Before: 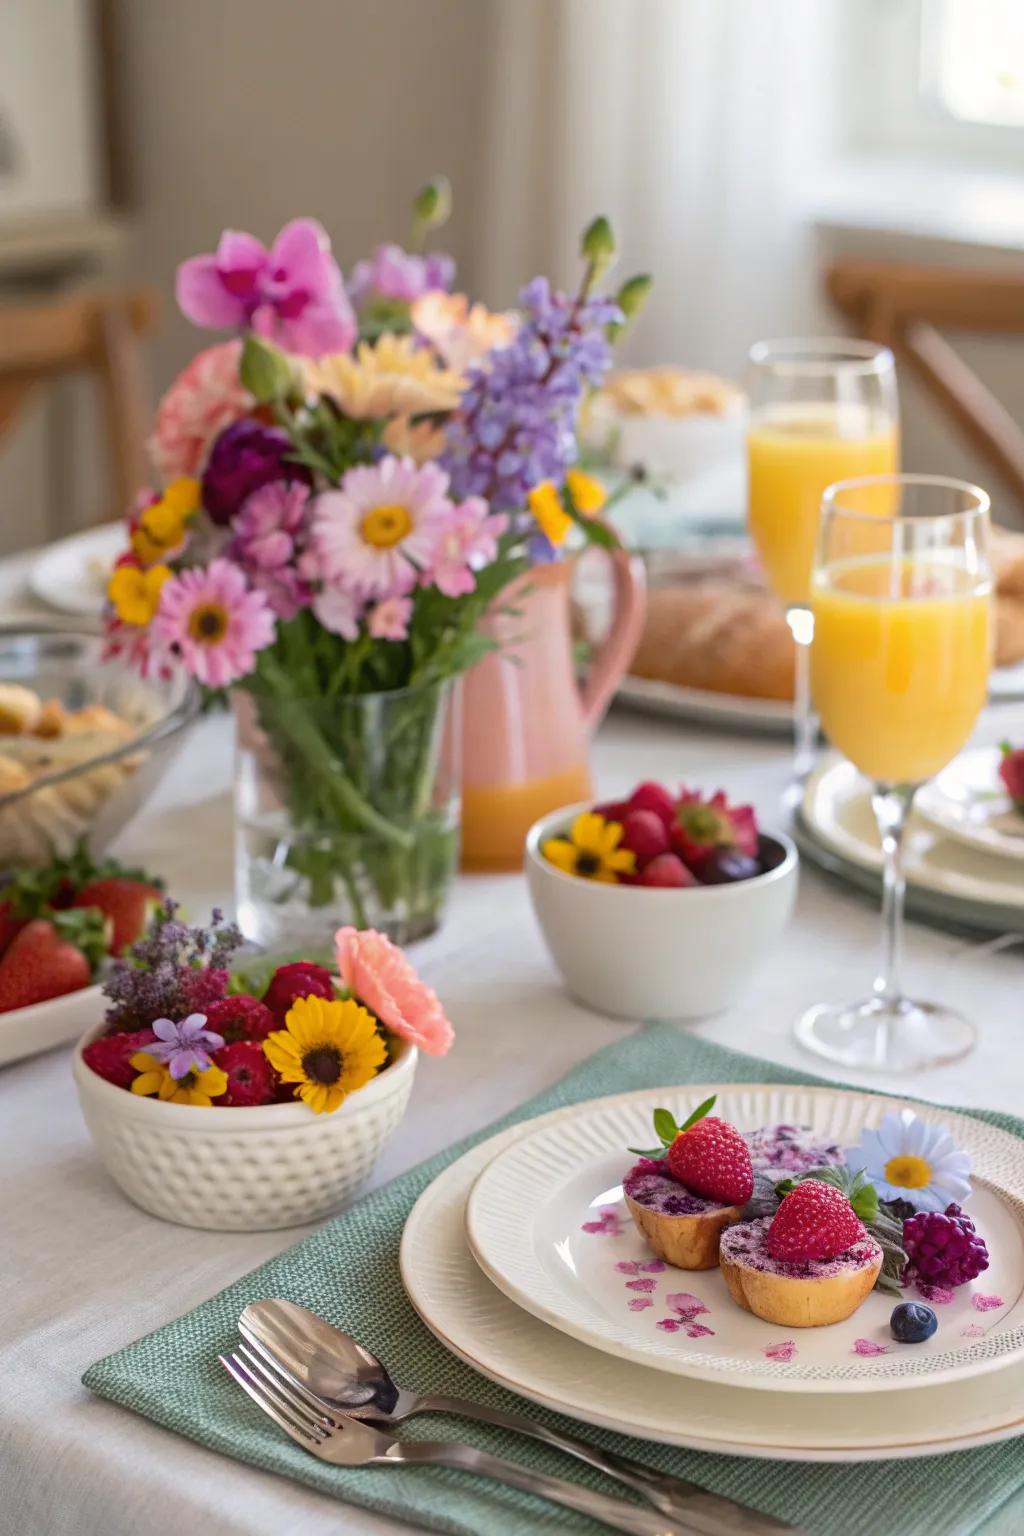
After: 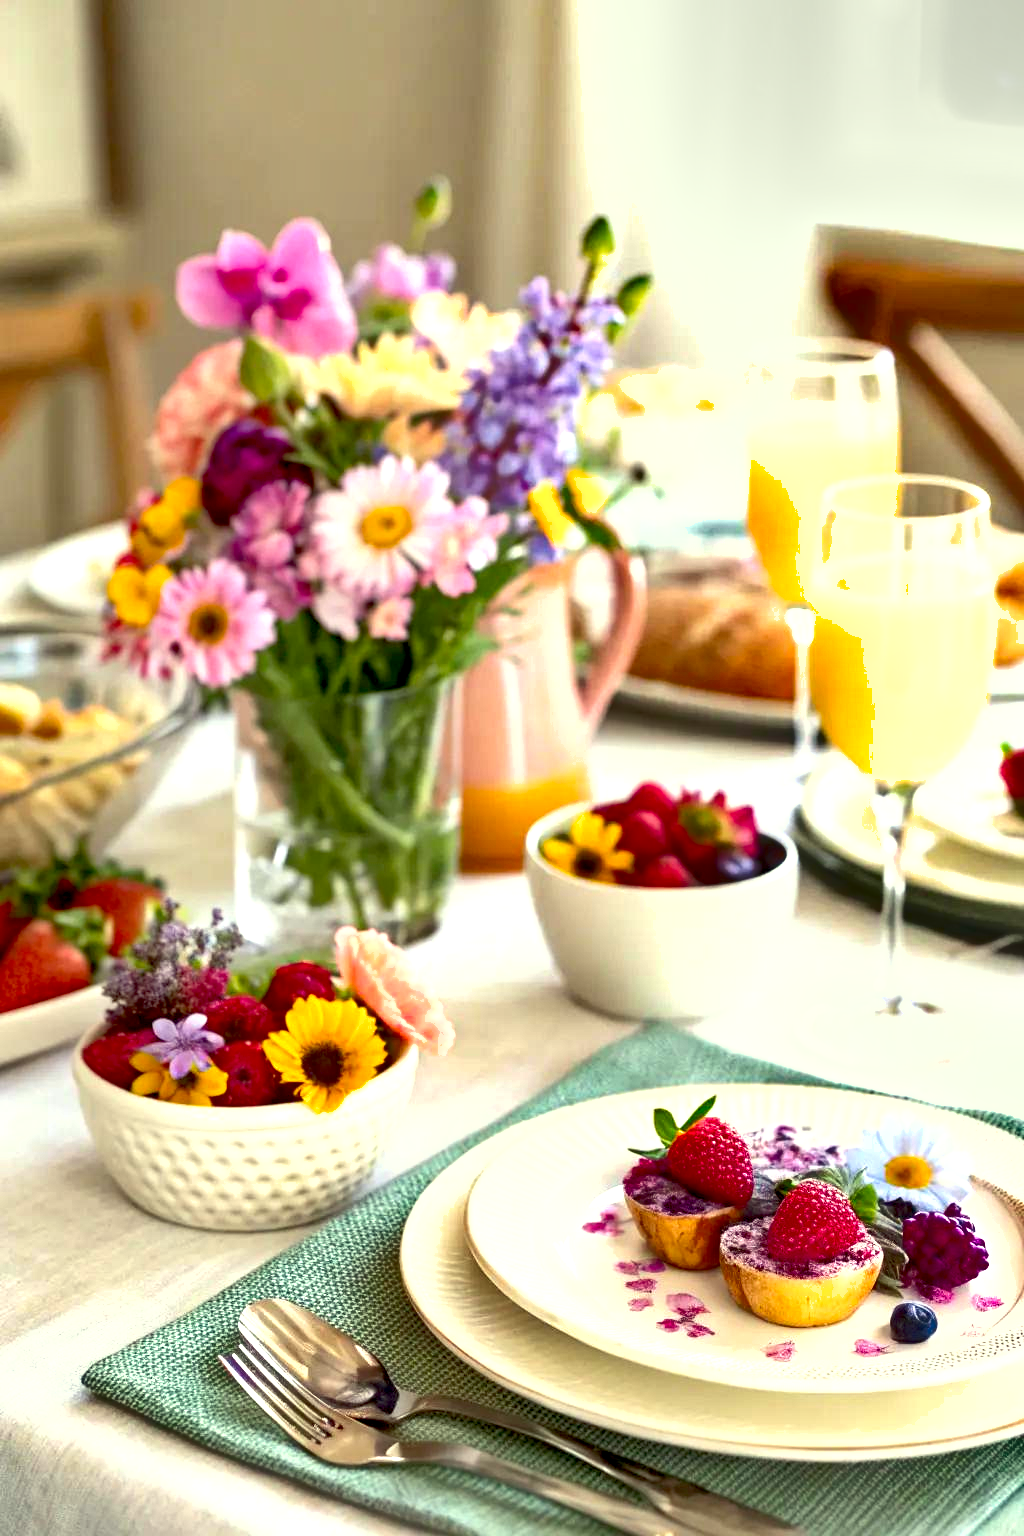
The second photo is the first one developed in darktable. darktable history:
exposure: black level correction 0.011, exposure 1.082 EV, compensate exposure bias true, compensate highlight preservation false
shadows and highlights: highlights color adjustment 77.92%, soften with gaussian
color correction: highlights a* -5.64, highlights b* 10.98
